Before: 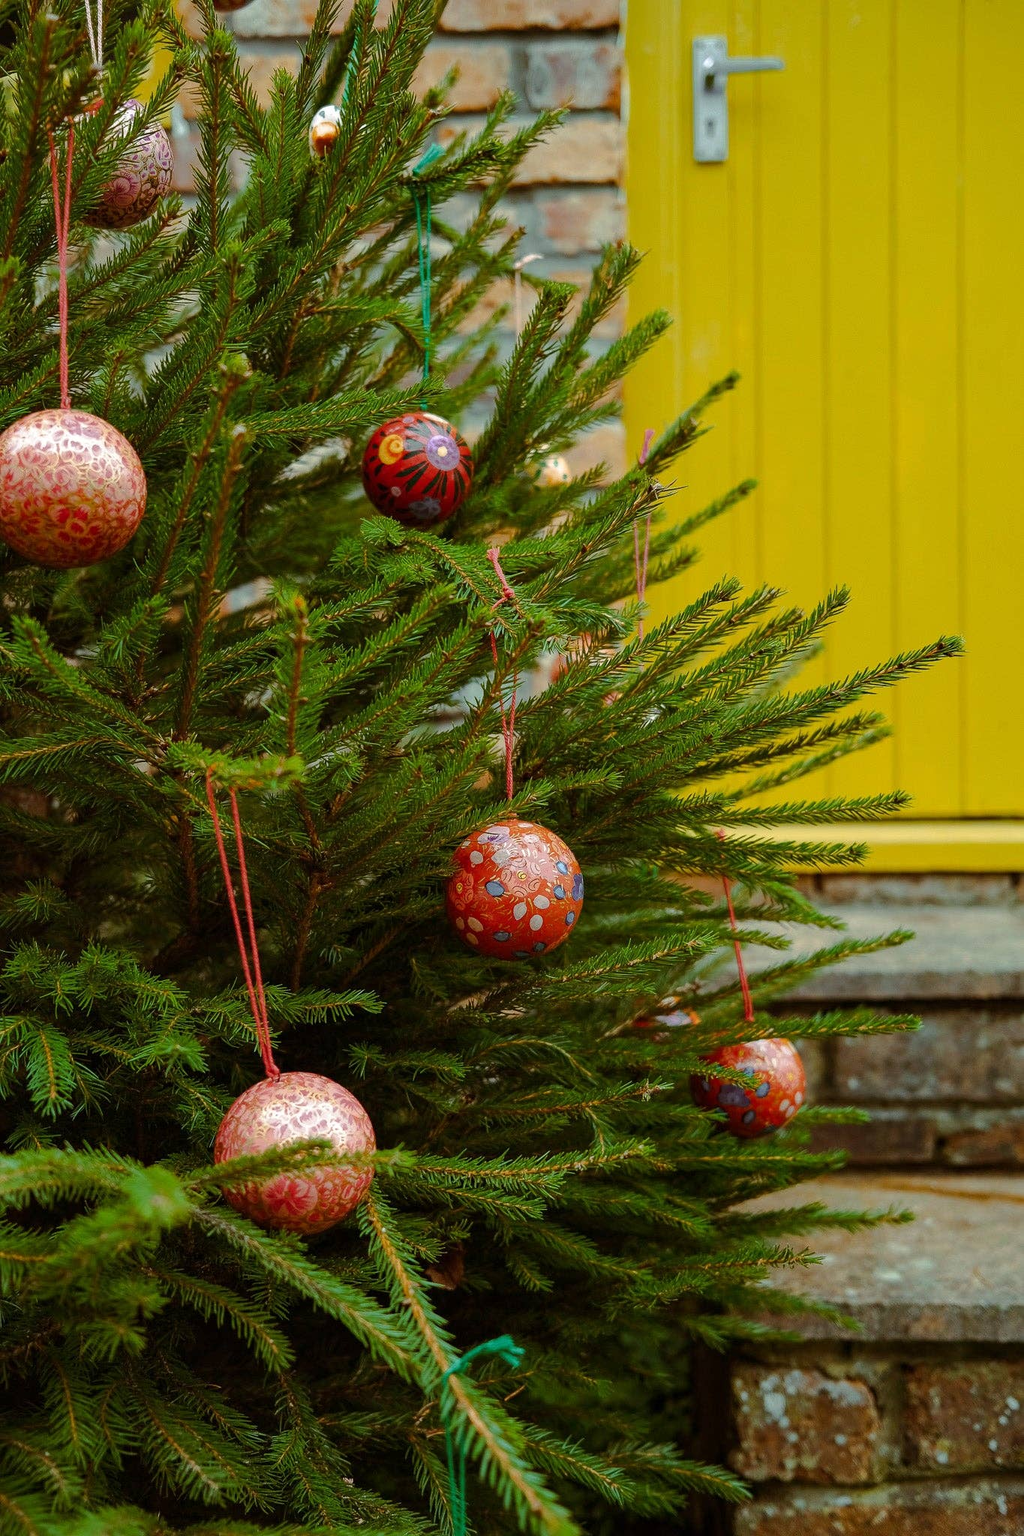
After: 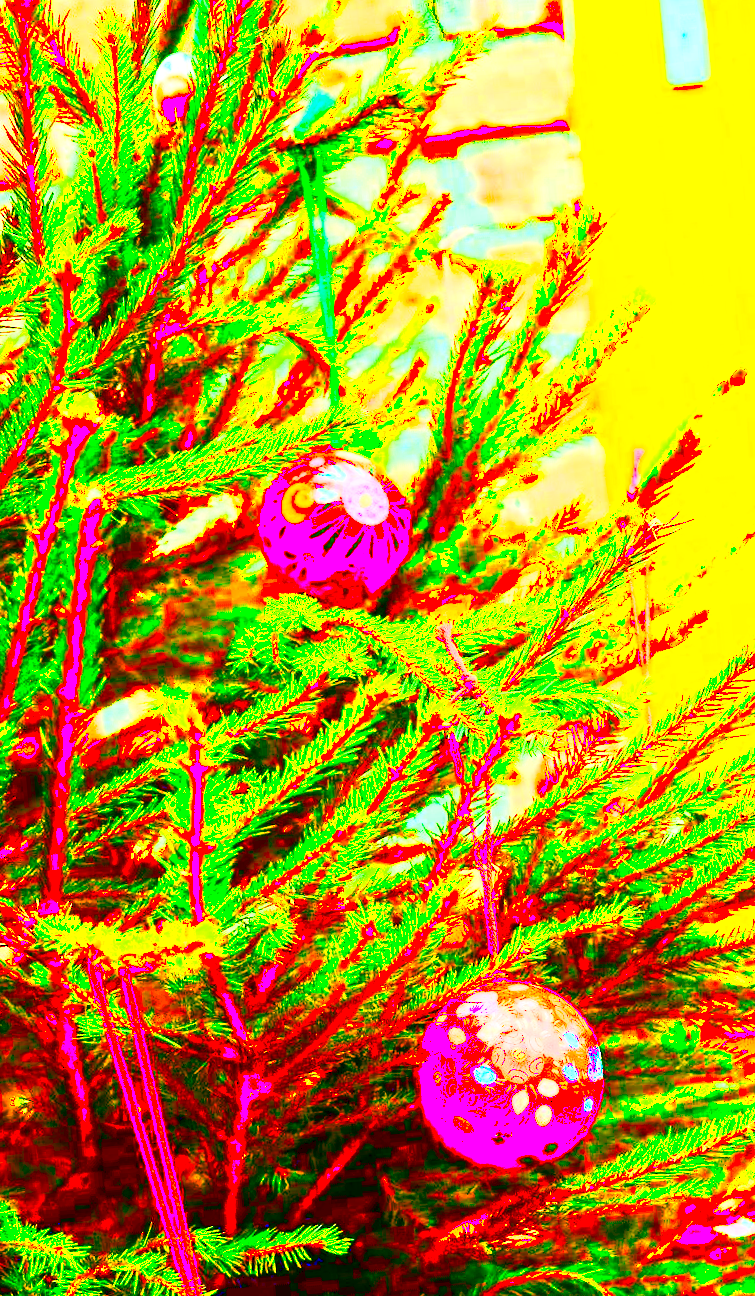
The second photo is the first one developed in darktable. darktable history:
rgb curve: curves: ch0 [(0, 0) (0.21, 0.15) (0.24, 0.21) (0.5, 0.75) (0.75, 0.96) (0.89, 0.99) (1, 1)]; ch1 [(0, 0.02) (0.21, 0.13) (0.25, 0.2) (0.5, 0.67) (0.75, 0.9) (0.89, 0.97) (1, 1)]; ch2 [(0, 0.02) (0.21, 0.13) (0.25, 0.2) (0.5, 0.67) (0.75, 0.9) (0.89, 0.97) (1, 1)], compensate middle gray true
contrast brightness saturation: saturation -0.04
crop: left 17.835%, top 7.675%, right 32.881%, bottom 32.213%
tone curve: curves: ch0 [(0, 0) (0.091, 0.075) (0.409, 0.457) (0.733, 0.82) (0.844, 0.908) (0.909, 0.942) (1, 0.973)]; ch1 [(0, 0) (0.437, 0.404) (0.5, 0.5) (0.529, 0.556) (0.58, 0.606) (0.616, 0.654) (1, 1)]; ch2 [(0, 0) (0.442, 0.415) (0.5, 0.5) (0.535, 0.557) (0.585, 0.62) (1, 1)], color space Lab, independent channels, preserve colors none
grain: coarseness 22.88 ISO
exposure: black level correction 0.1, exposure 3 EV, compensate highlight preservation false
rotate and perspective: rotation -4.86°, automatic cropping off
